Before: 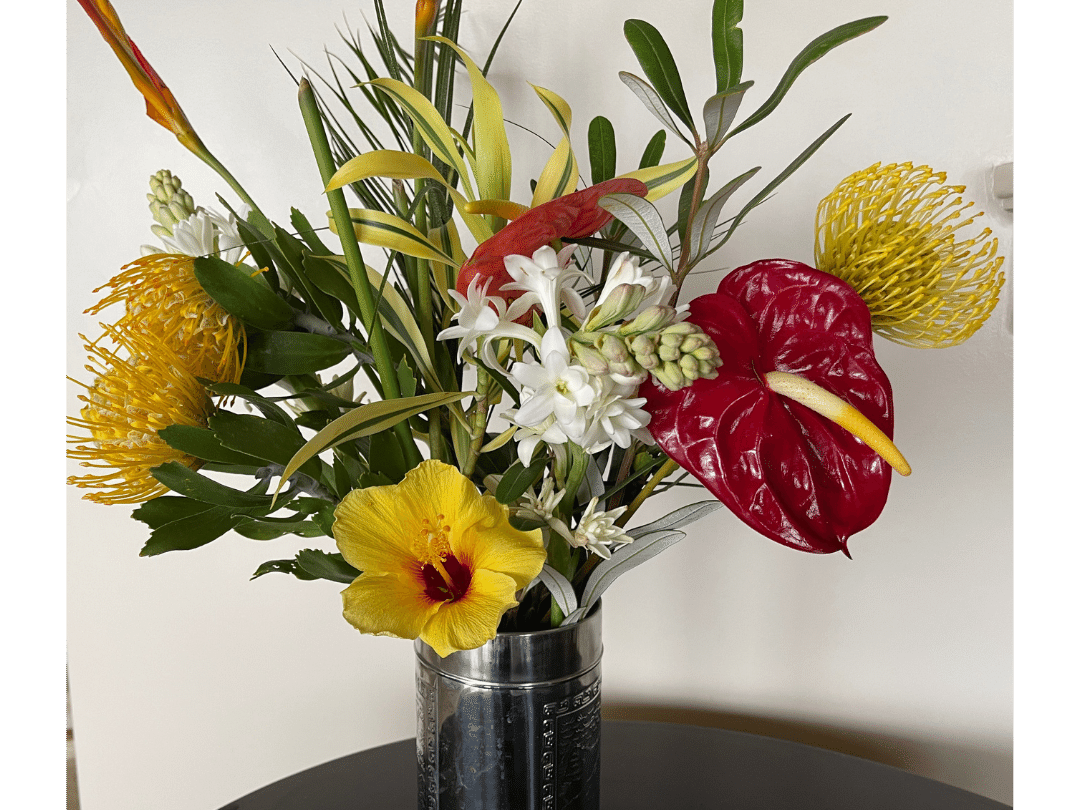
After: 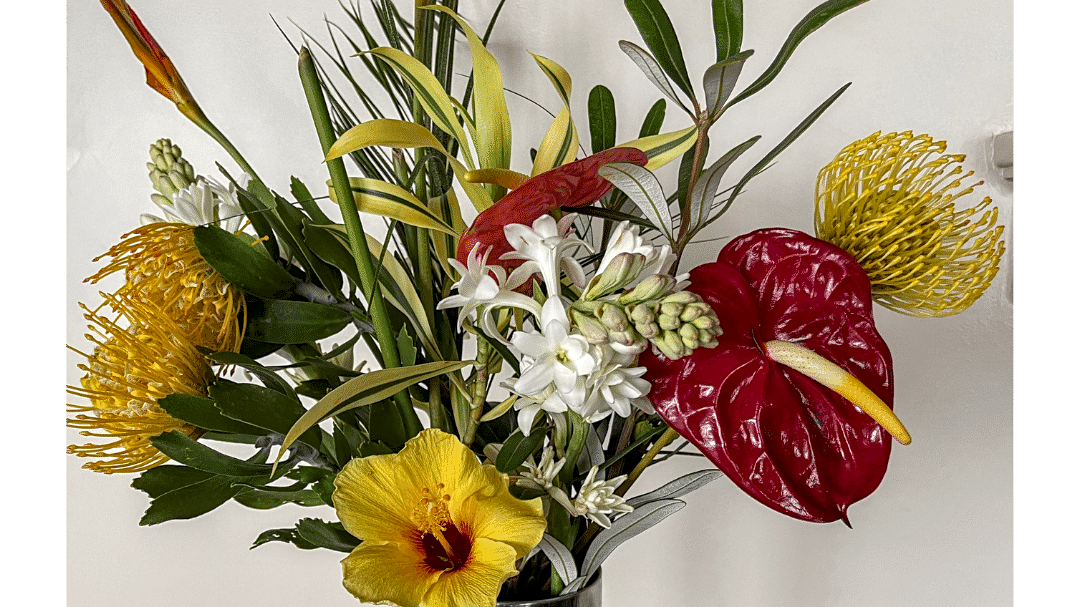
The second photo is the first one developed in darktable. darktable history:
sharpen: amount 0.2
crop: top 3.857%, bottom 21.132%
local contrast: highlights 20%, detail 150%
